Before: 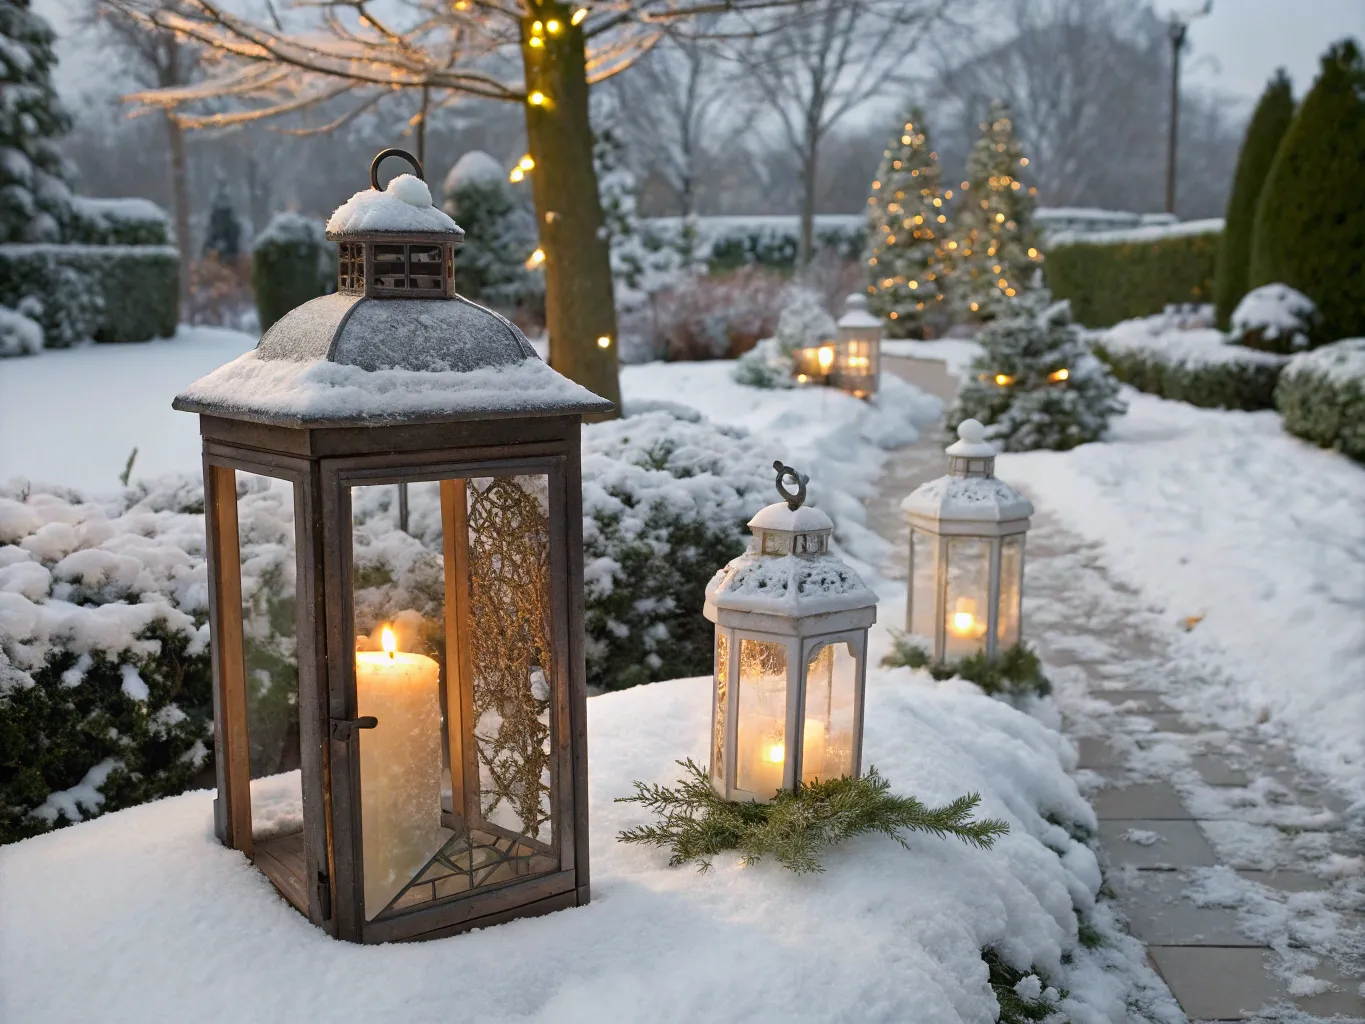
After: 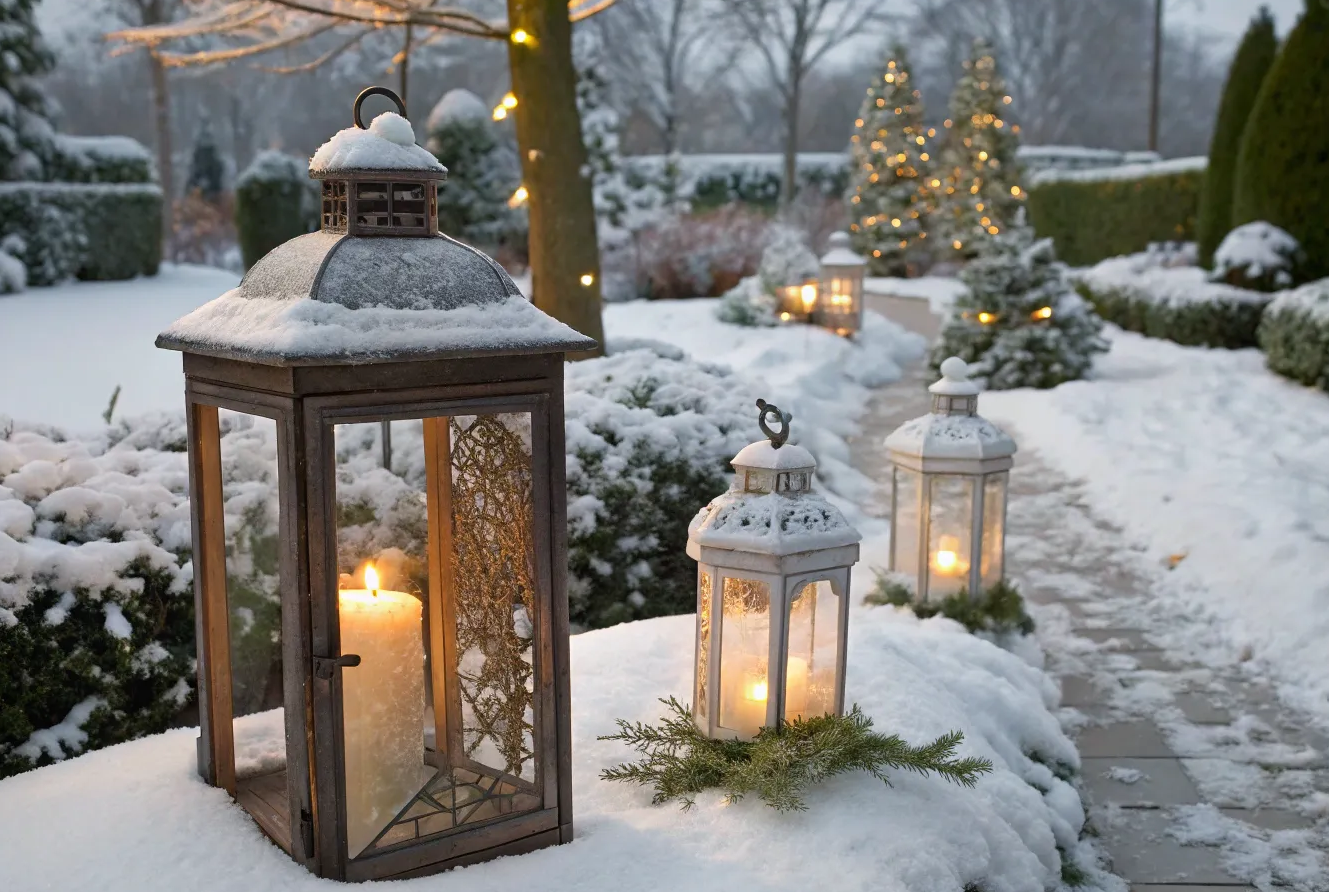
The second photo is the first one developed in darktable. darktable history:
crop: left 1.275%, top 6.114%, right 1.311%, bottom 6.762%
